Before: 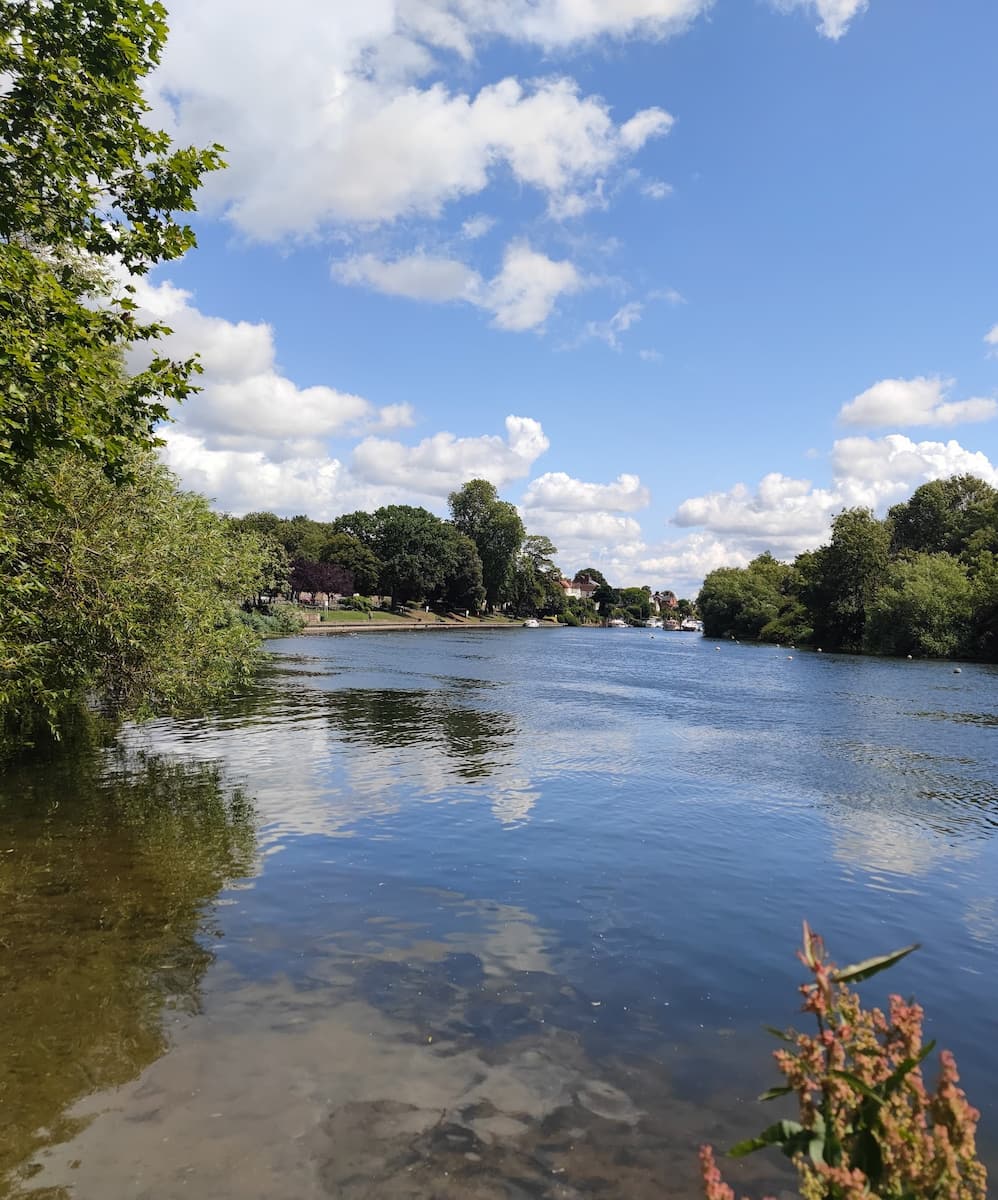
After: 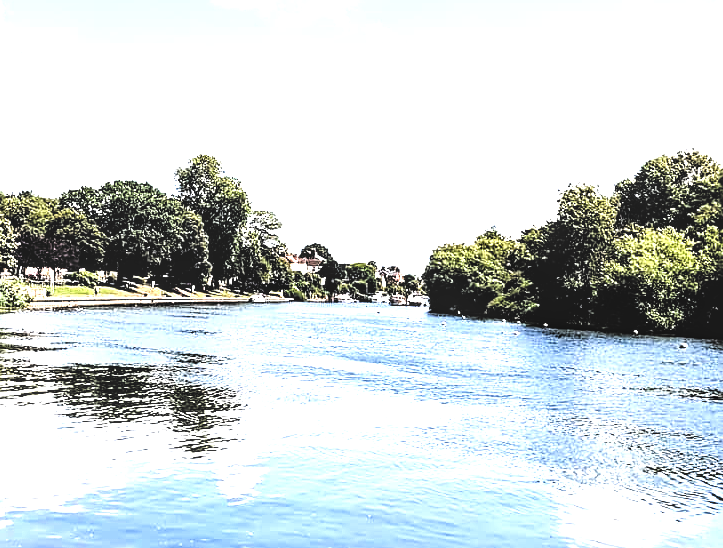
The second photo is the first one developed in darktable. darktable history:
exposure: black level correction 0, exposure 1.106 EV, compensate highlight preservation false
crop and rotate: left 27.538%, top 27.133%, bottom 27.168%
tone curve: curves: ch0 [(0, 0.047) (0.15, 0.127) (0.46, 0.466) (0.751, 0.788) (1, 0.961)]; ch1 [(0, 0) (0.43, 0.408) (0.476, 0.469) (0.505, 0.501) (0.553, 0.557) (0.592, 0.58) (0.631, 0.625) (1, 1)]; ch2 [(0, 0) (0.505, 0.495) (0.55, 0.557) (0.583, 0.573) (1, 1)], preserve colors none
filmic rgb: black relative exposure -5.06 EV, white relative exposure 3.97 EV, hardness 2.88, contrast 1.407, highlights saturation mix -29.72%, color science v6 (2022)
local contrast: detail 130%
levels: levels [0.044, 0.475, 0.791]
sharpen: on, module defaults
